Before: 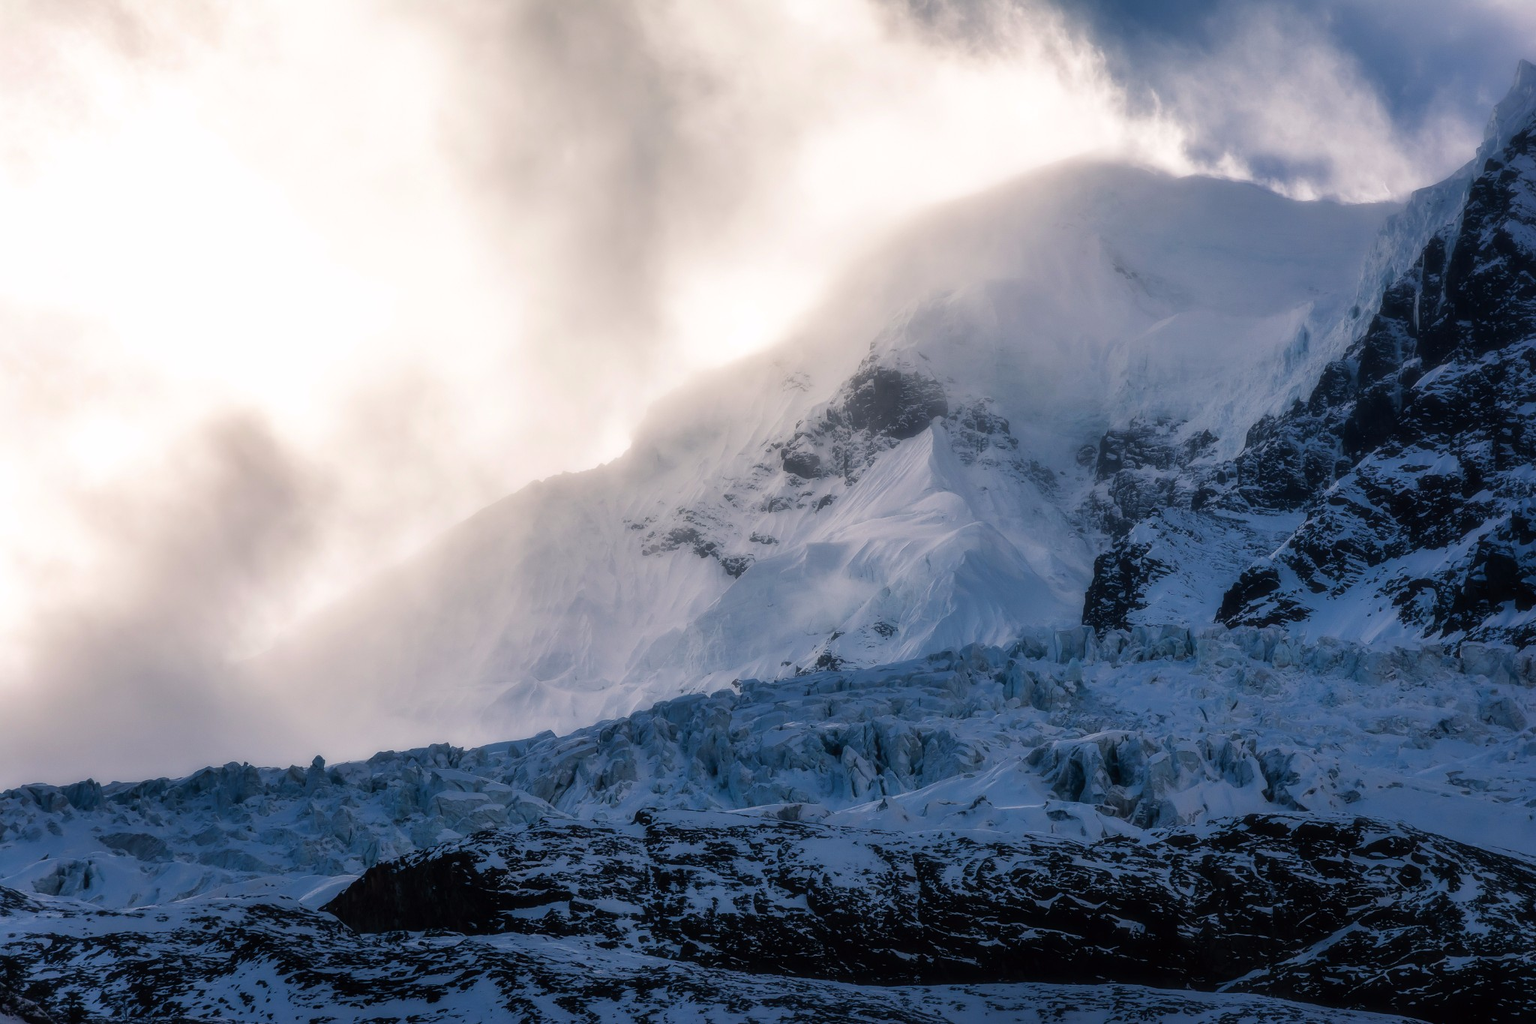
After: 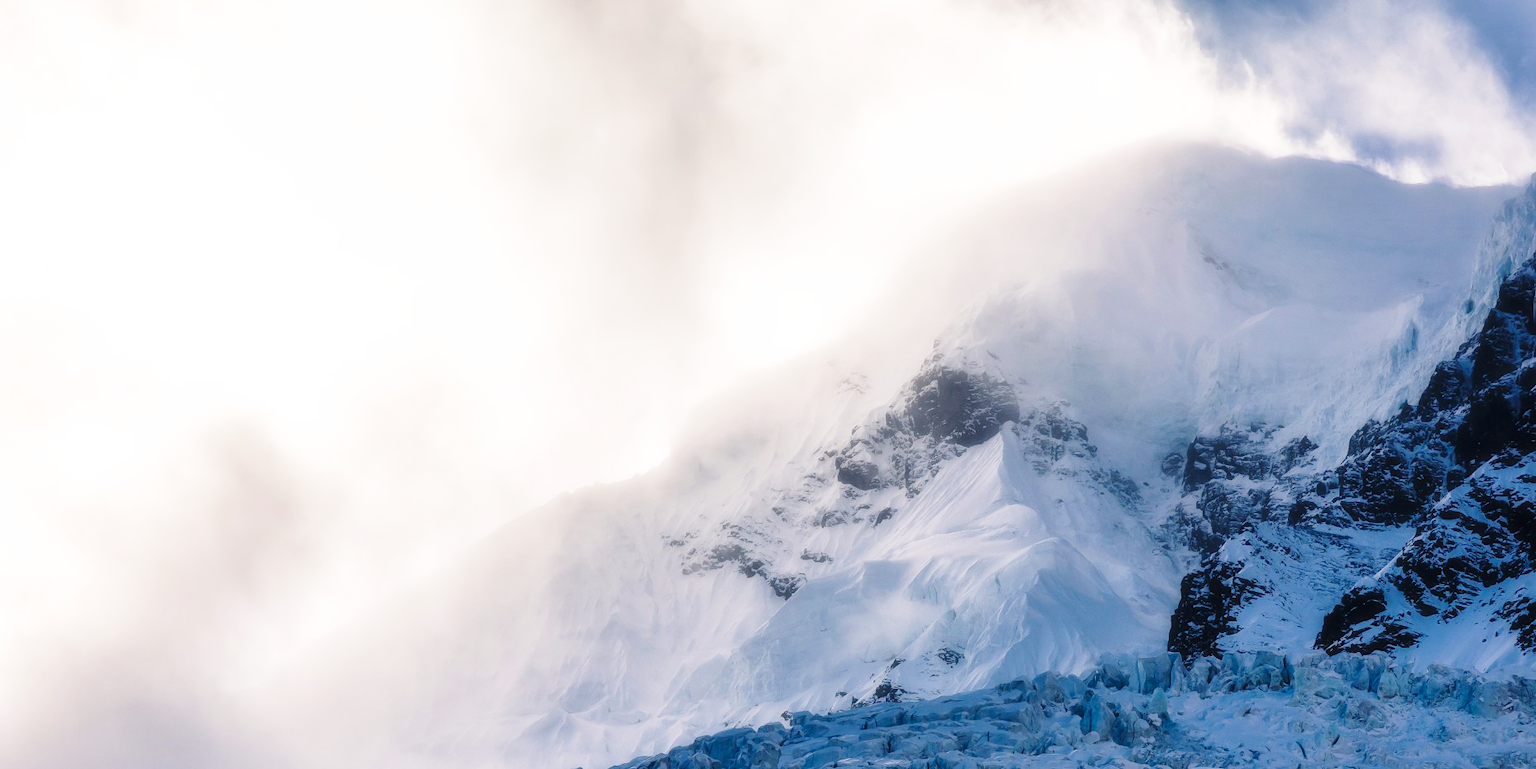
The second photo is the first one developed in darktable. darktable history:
crop: left 1.585%, top 3.397%, right 7.742%, bottom 28.447%
base curve: curves: ch0 [(0, 0) (0.028, 0.03) (0.121, 0.232) (0.46, 0.748) (0.859, 0.968) (1, 1)], preserve colors none
